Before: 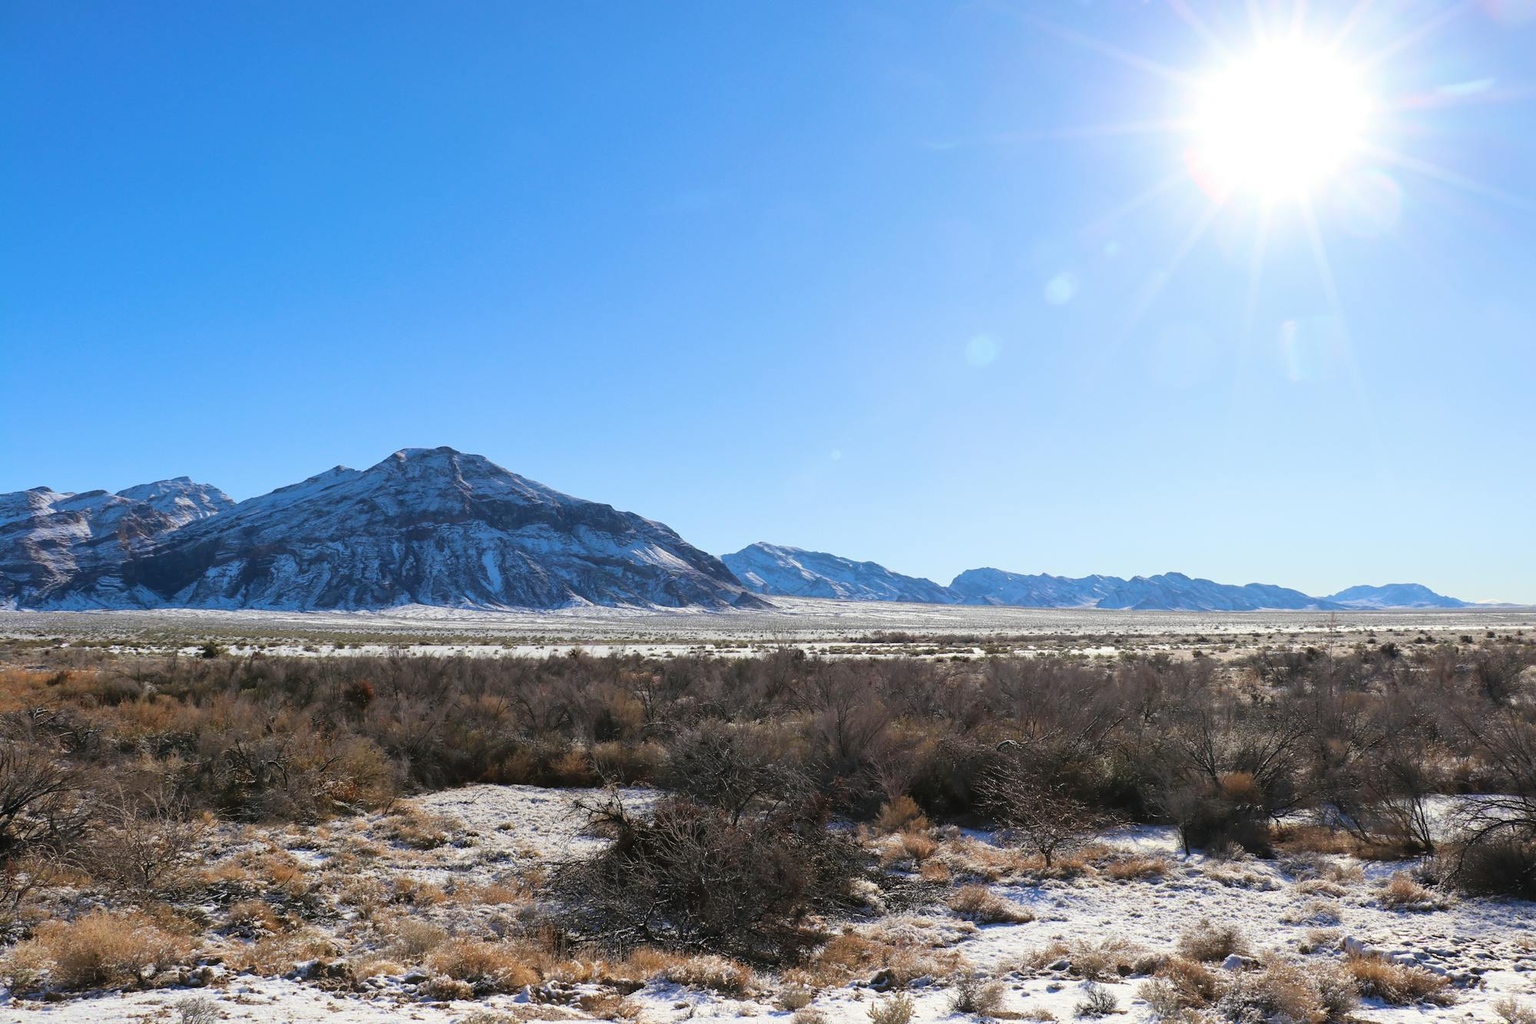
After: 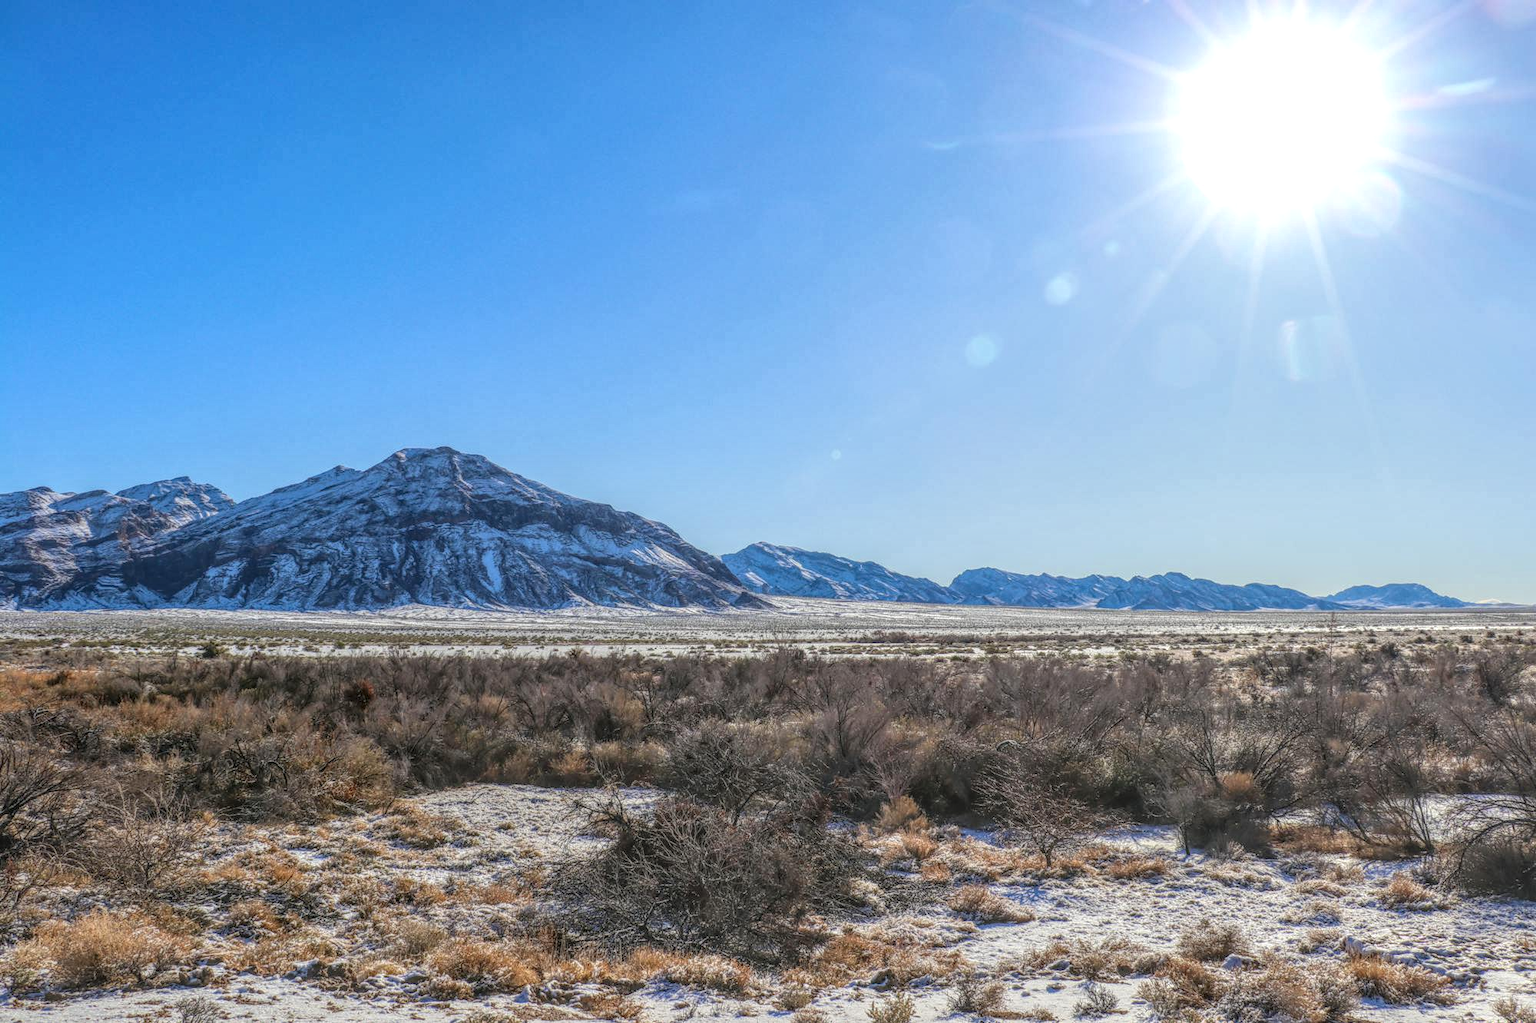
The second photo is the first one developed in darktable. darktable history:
local contrast: highlights 5%, shadows 6%, detail 199%, midtone range 0.248
